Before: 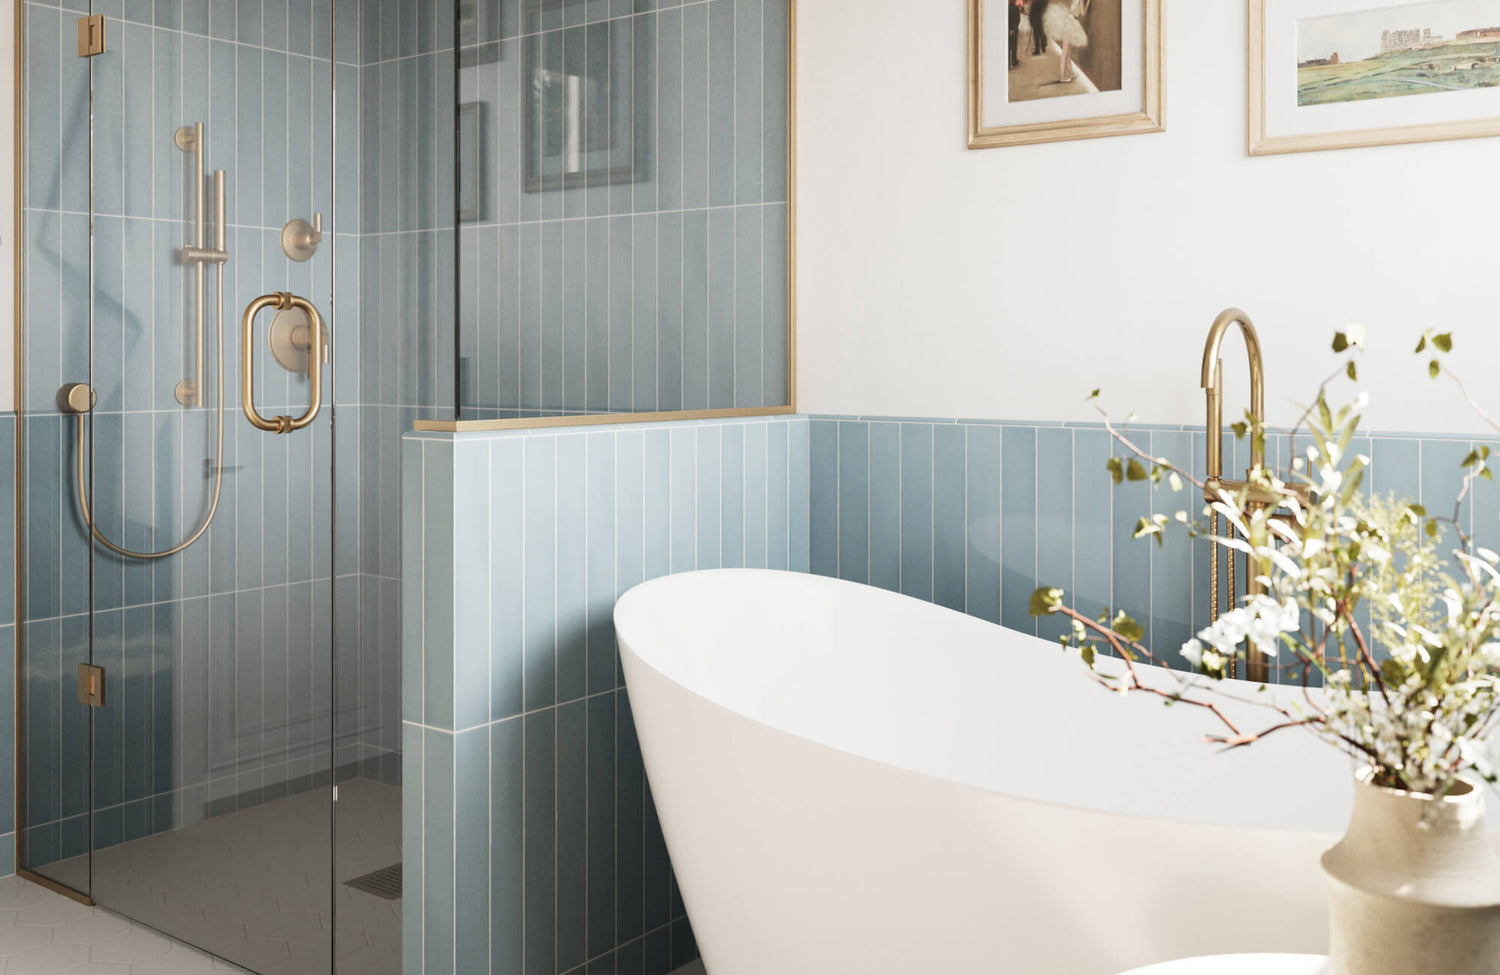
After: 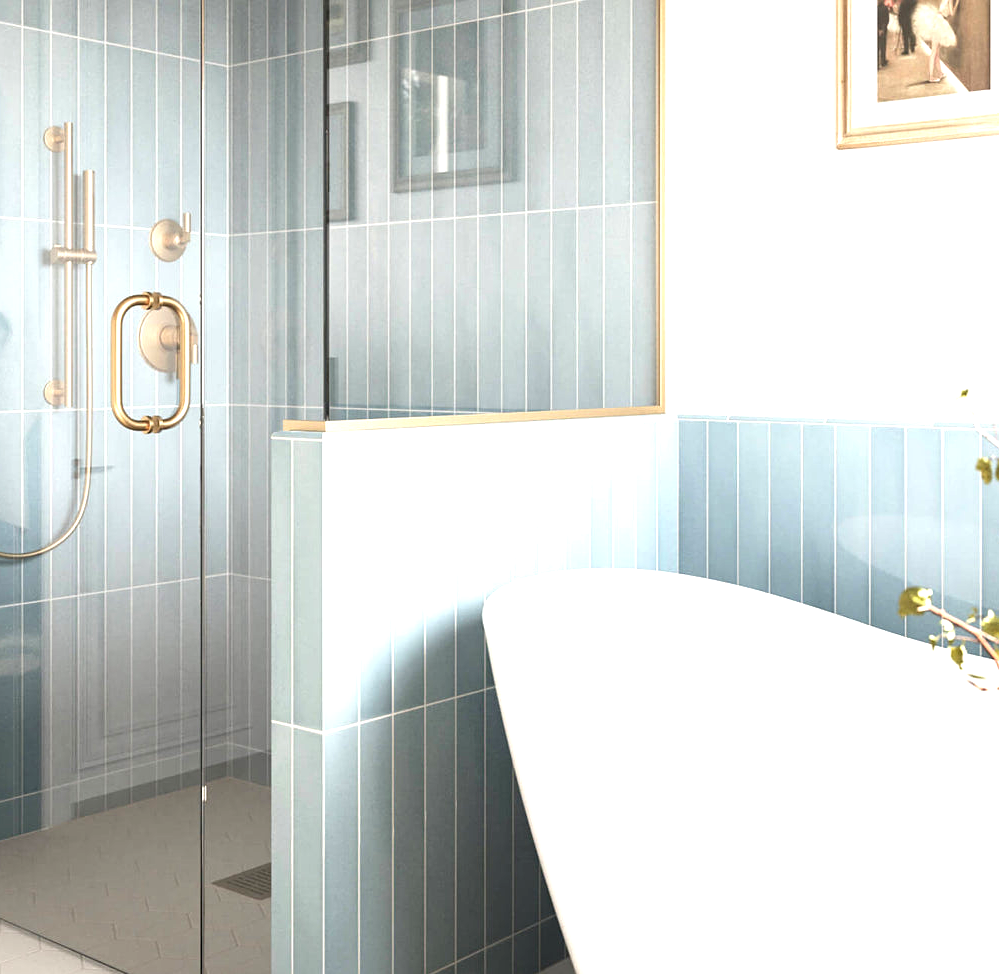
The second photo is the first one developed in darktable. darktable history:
sharpen: amount 0.2
exposure: black level correction 0, exposure 1.1 EV, compensate exposure bias true, compensate highlight preservation false
crop and rotate: left 8.786%, right 24.548%
